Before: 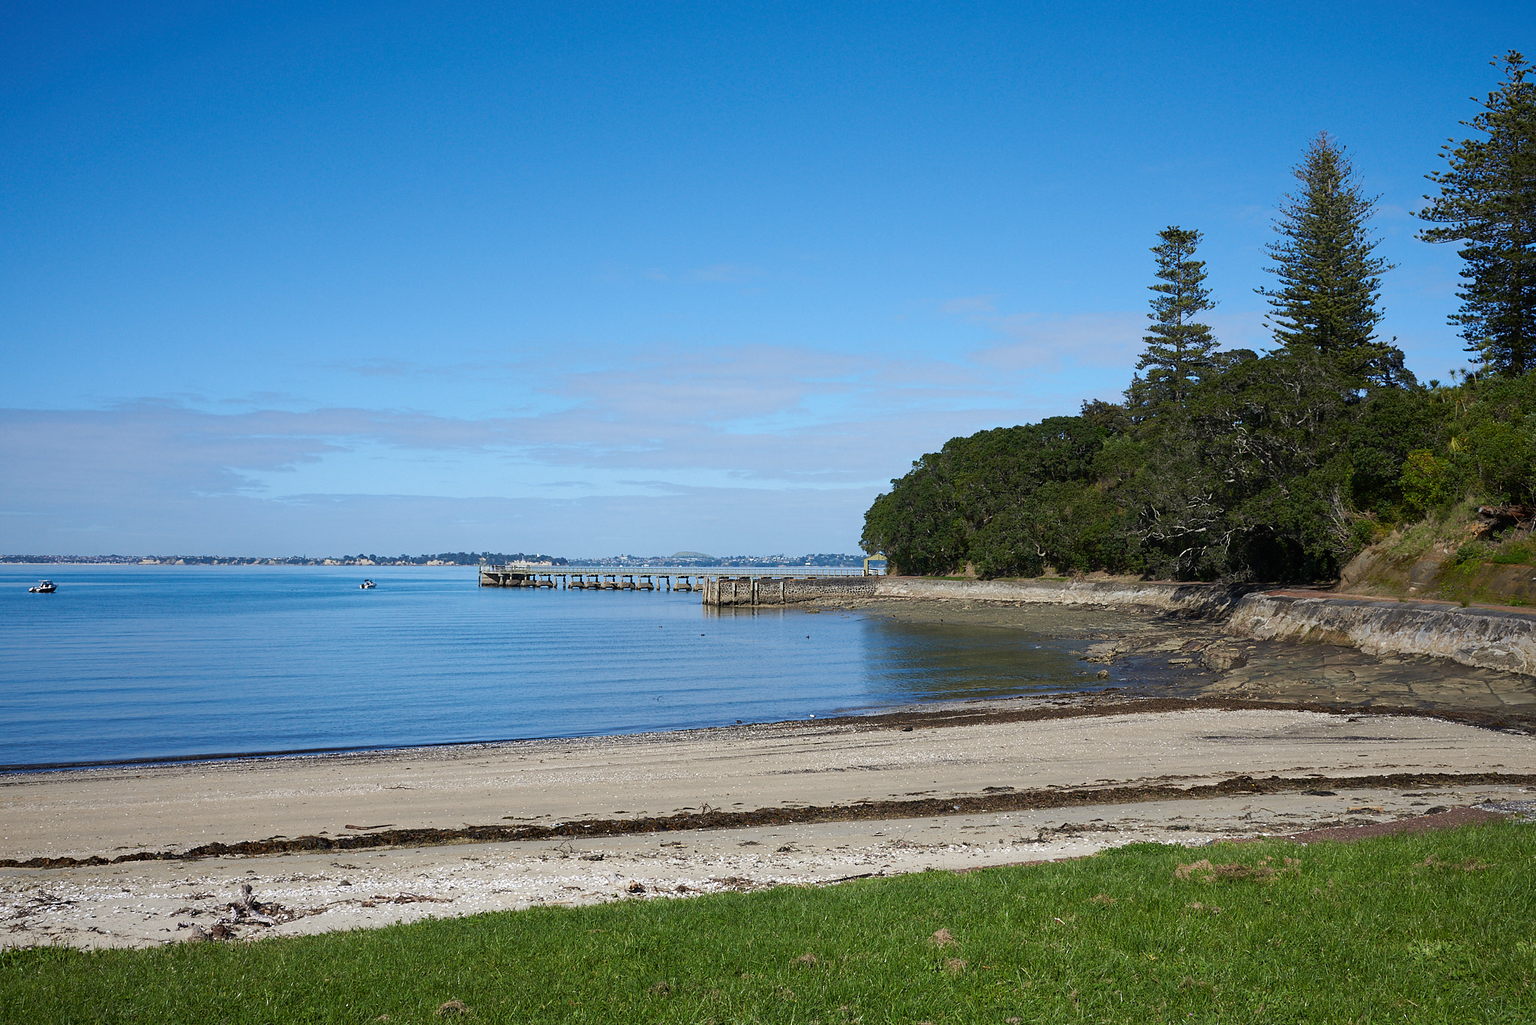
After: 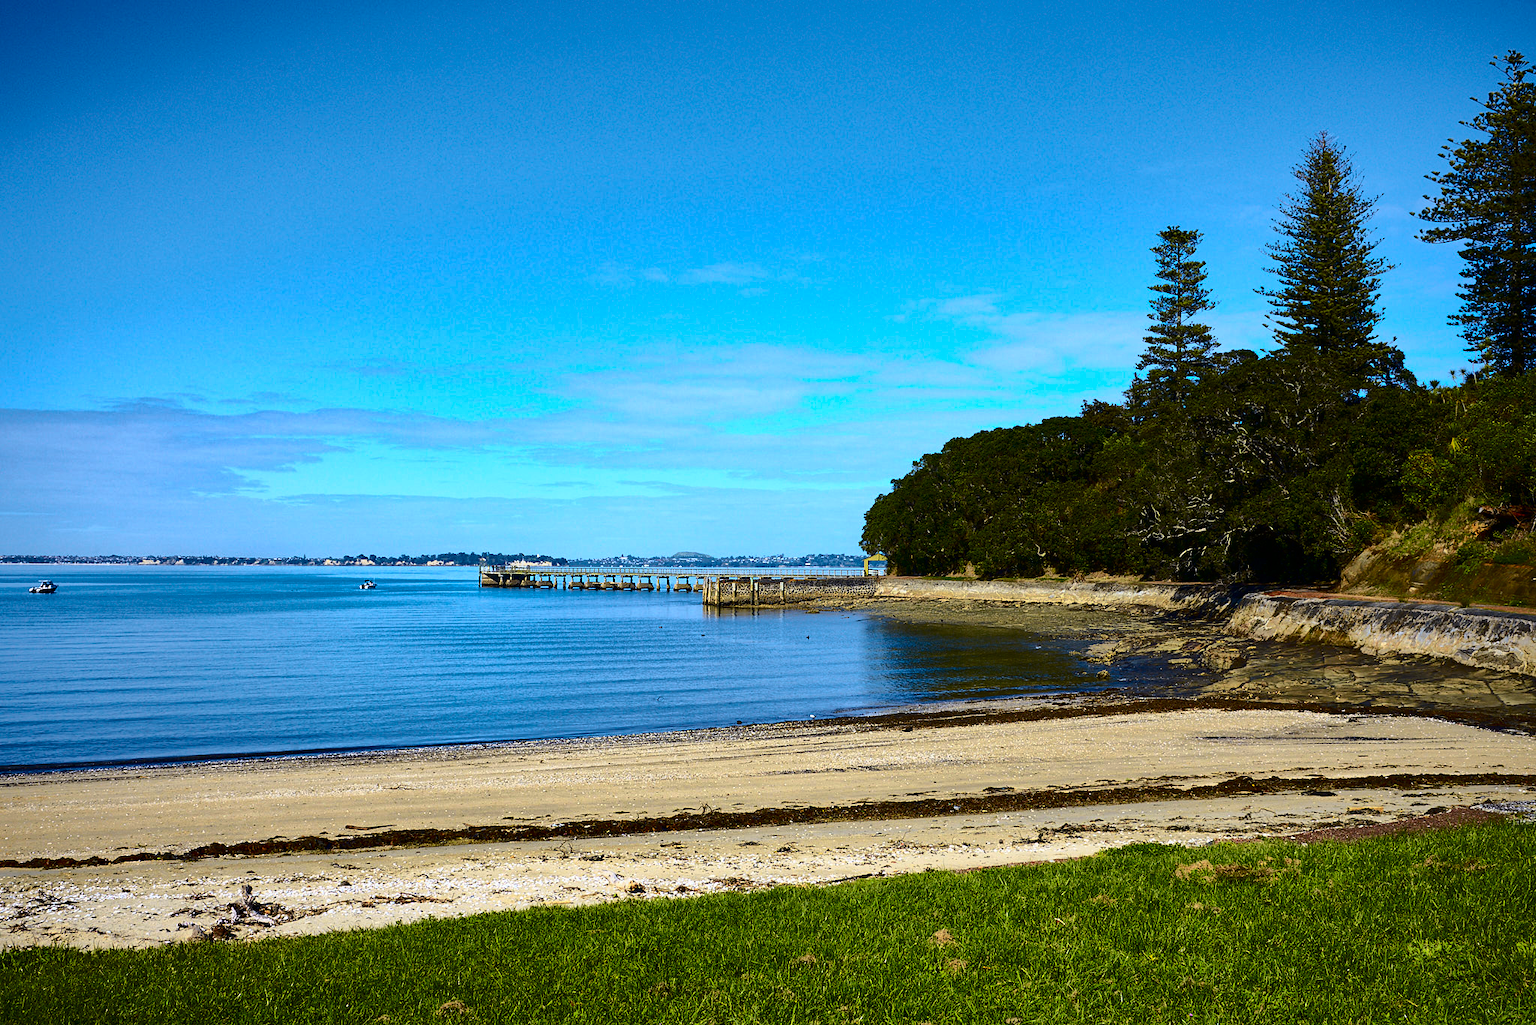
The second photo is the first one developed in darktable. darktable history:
shadows and highlights: shadows 25, highlights -70
contrast brightness saturation: contrast 0.28
tone curve: curves: ch0 [(0, 0) (0.074, 0.04) (0.157, 0.1) (0.472, 0.515) (0.635, 0.731) (0.768, 0.878) (0.899, 0.969) (1, 1)]; ch1 [(0, 0) (0.08, 0.08) (0.3, 0.3) (0.5, 0.5) (0.539, 0.558) (0.586, 0.658) (0.69, 0.787) (0.92, 0.92) (1, 1)]; ch2 [(0, 0) (0.08, 0.08) (0.3, 0.3) (0.5, 0.5) (0.543, 0.597) (0.597, 0.679) (0.92, 0.92) (1, 1)], color space Lab, independent channels, preserve colors none
